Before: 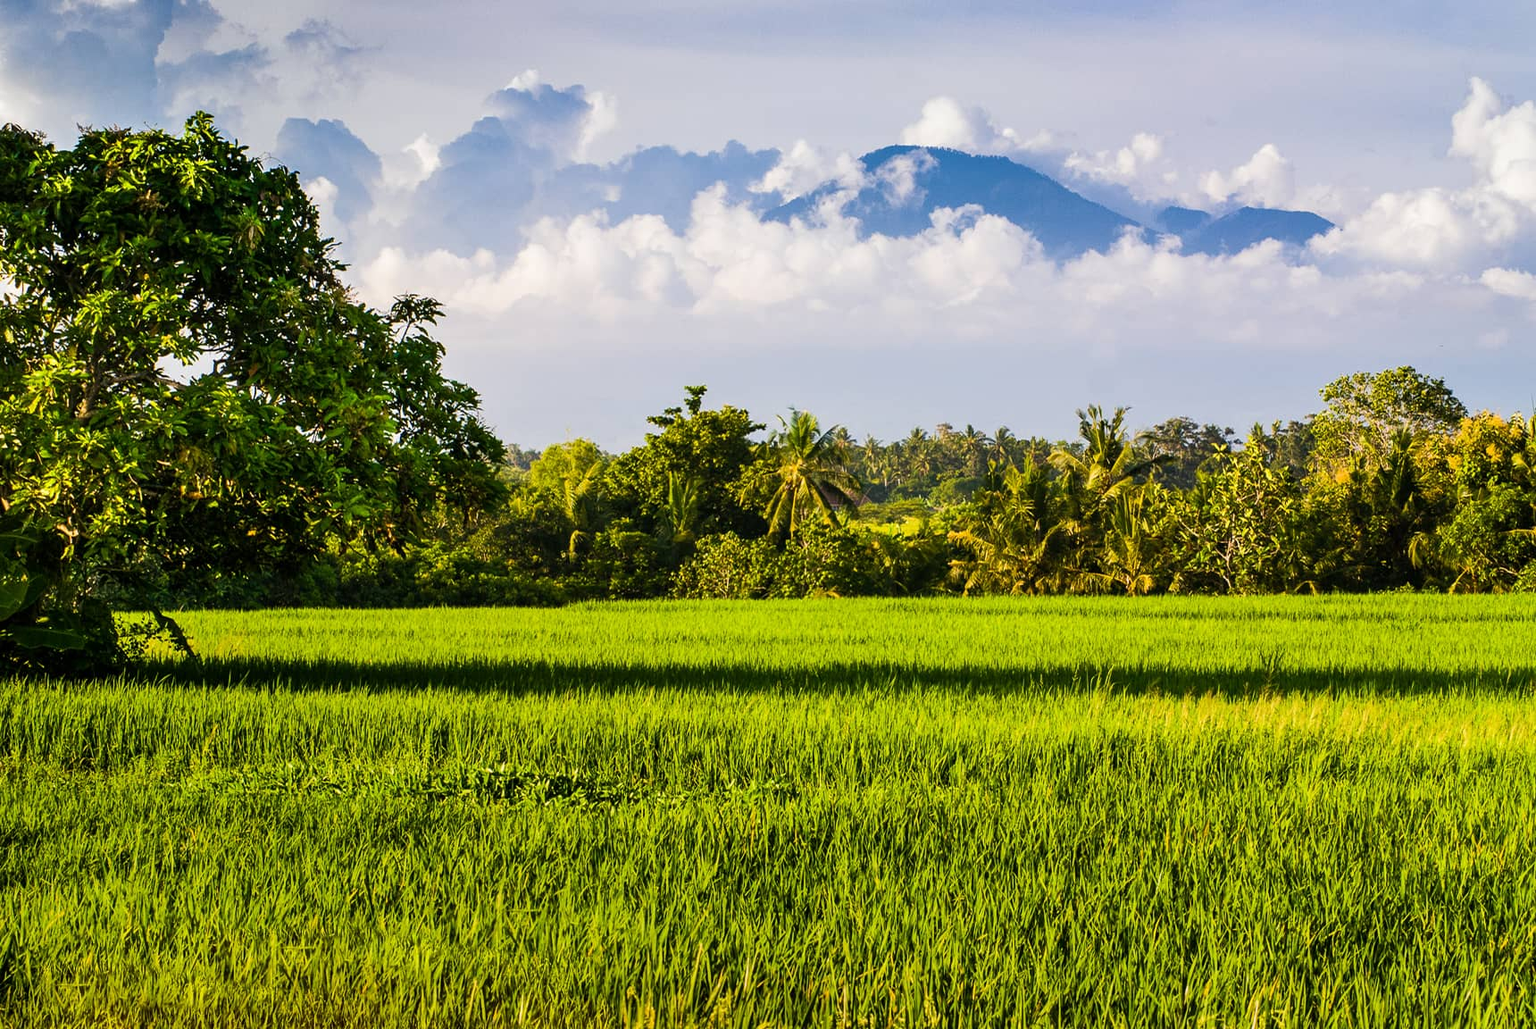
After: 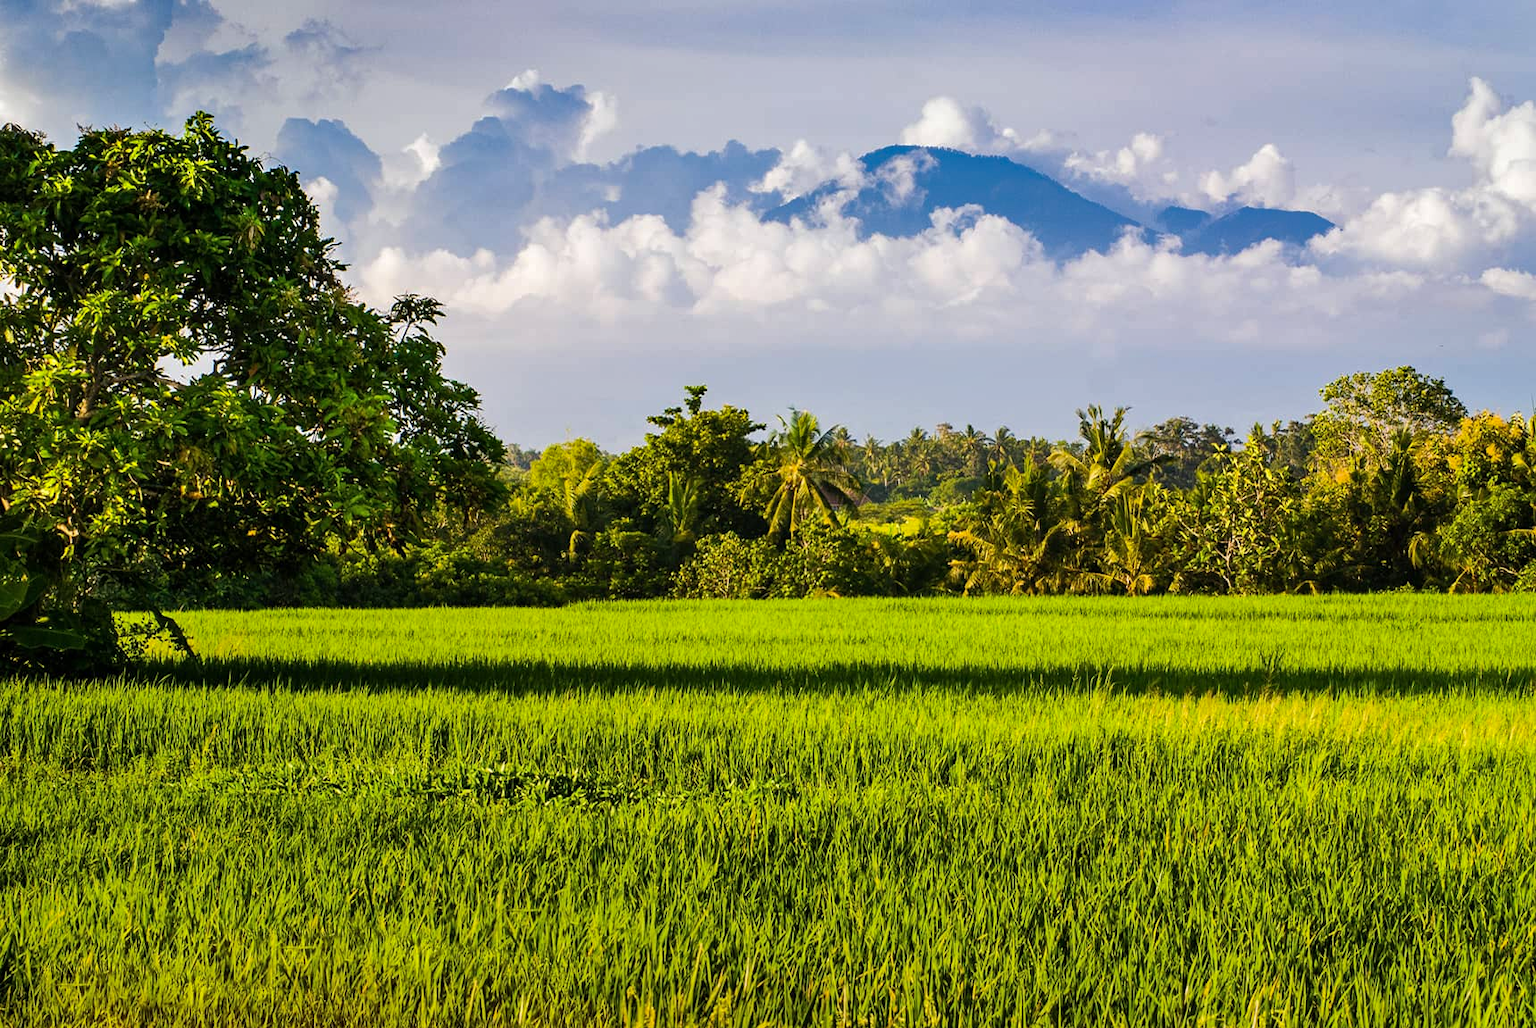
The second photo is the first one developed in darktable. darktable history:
white balance: red 1, blue 1
haze removal: compatibility mode true, adaptive false
shadows and highlights: shadows 10, white point adjustment 1, highlights -40
